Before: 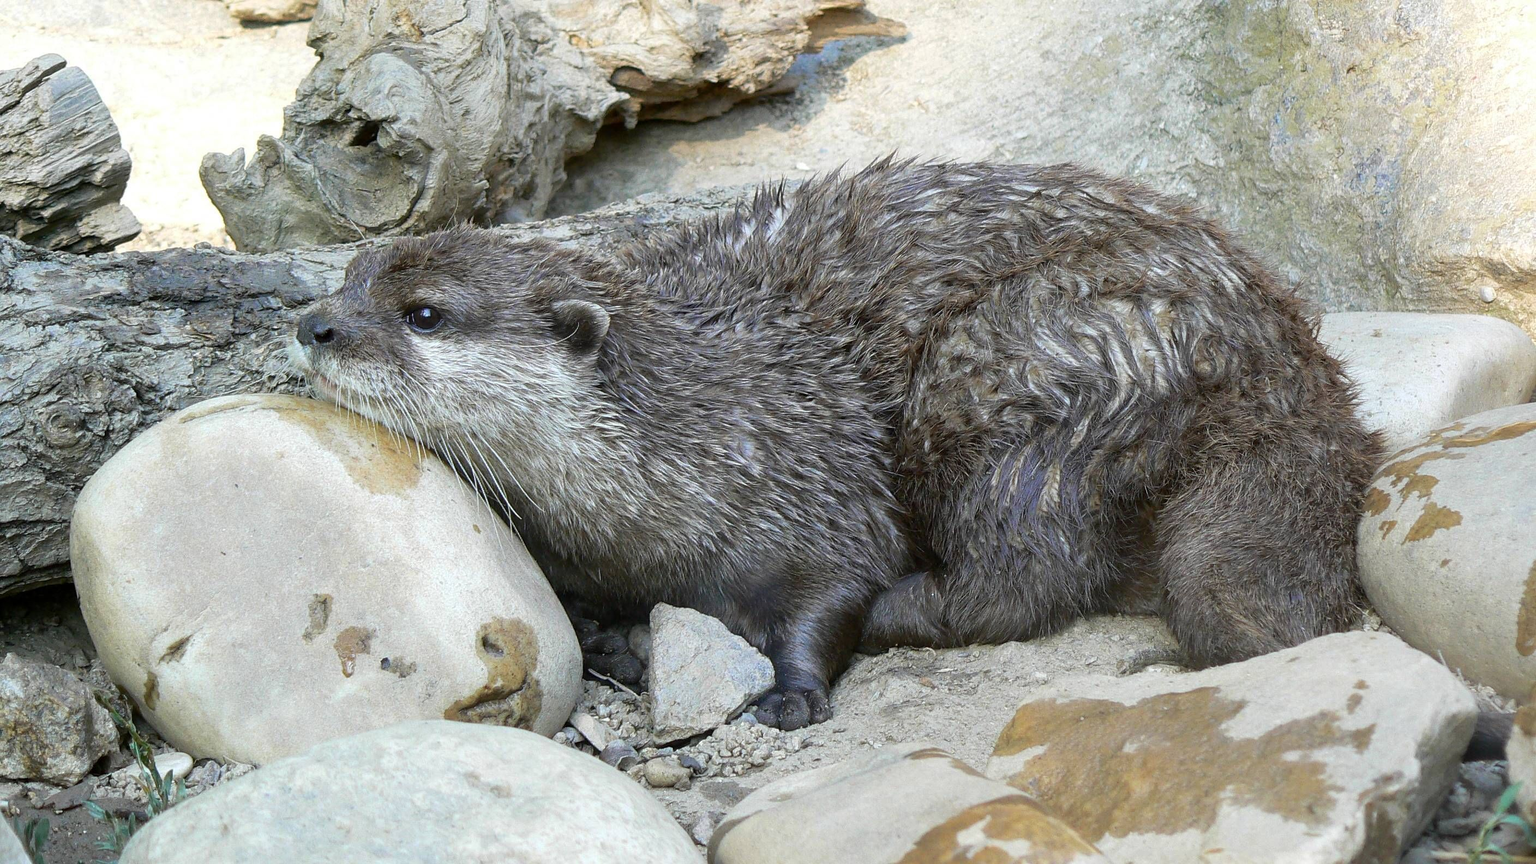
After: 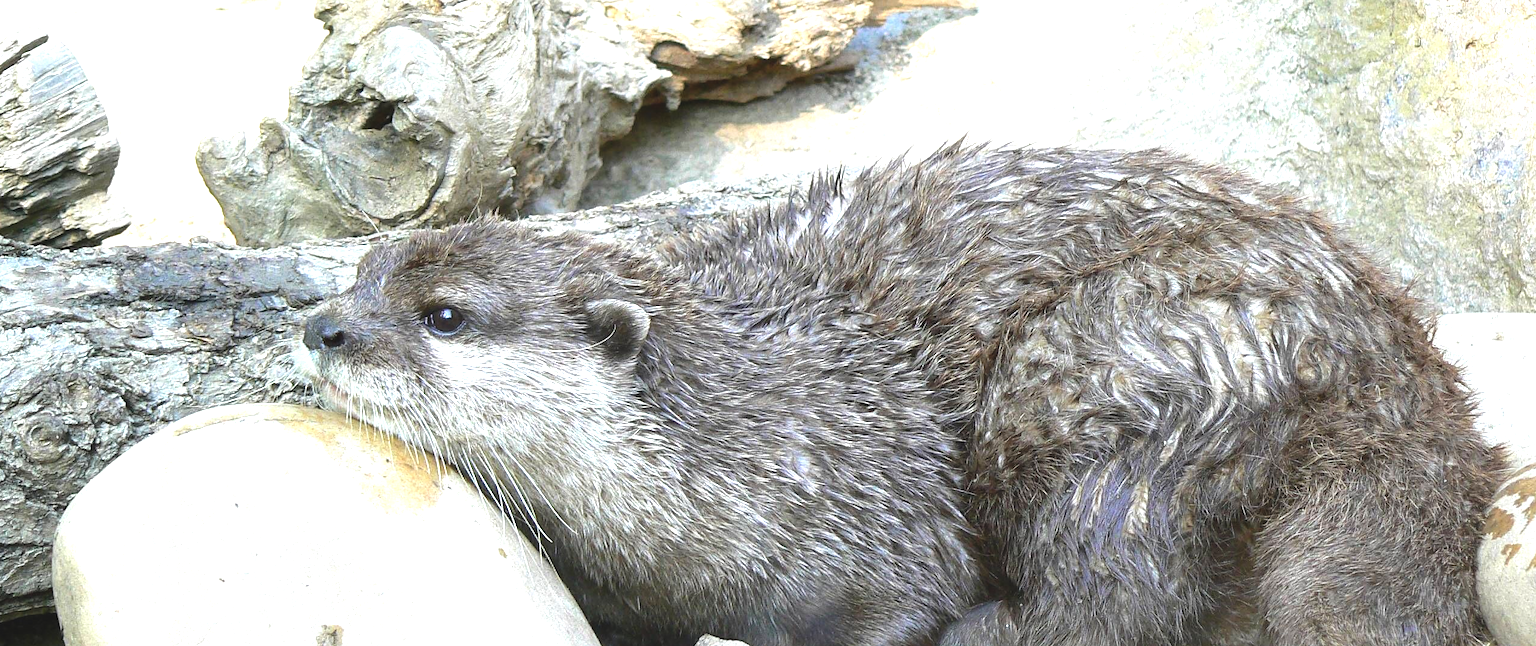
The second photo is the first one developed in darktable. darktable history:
crop: left 1.509%, top 3.452%, right 7.696%, bottom 28.452%
exposure: black level correction -0.005, exposure 1.002 EV, compensate highlight preservation false
